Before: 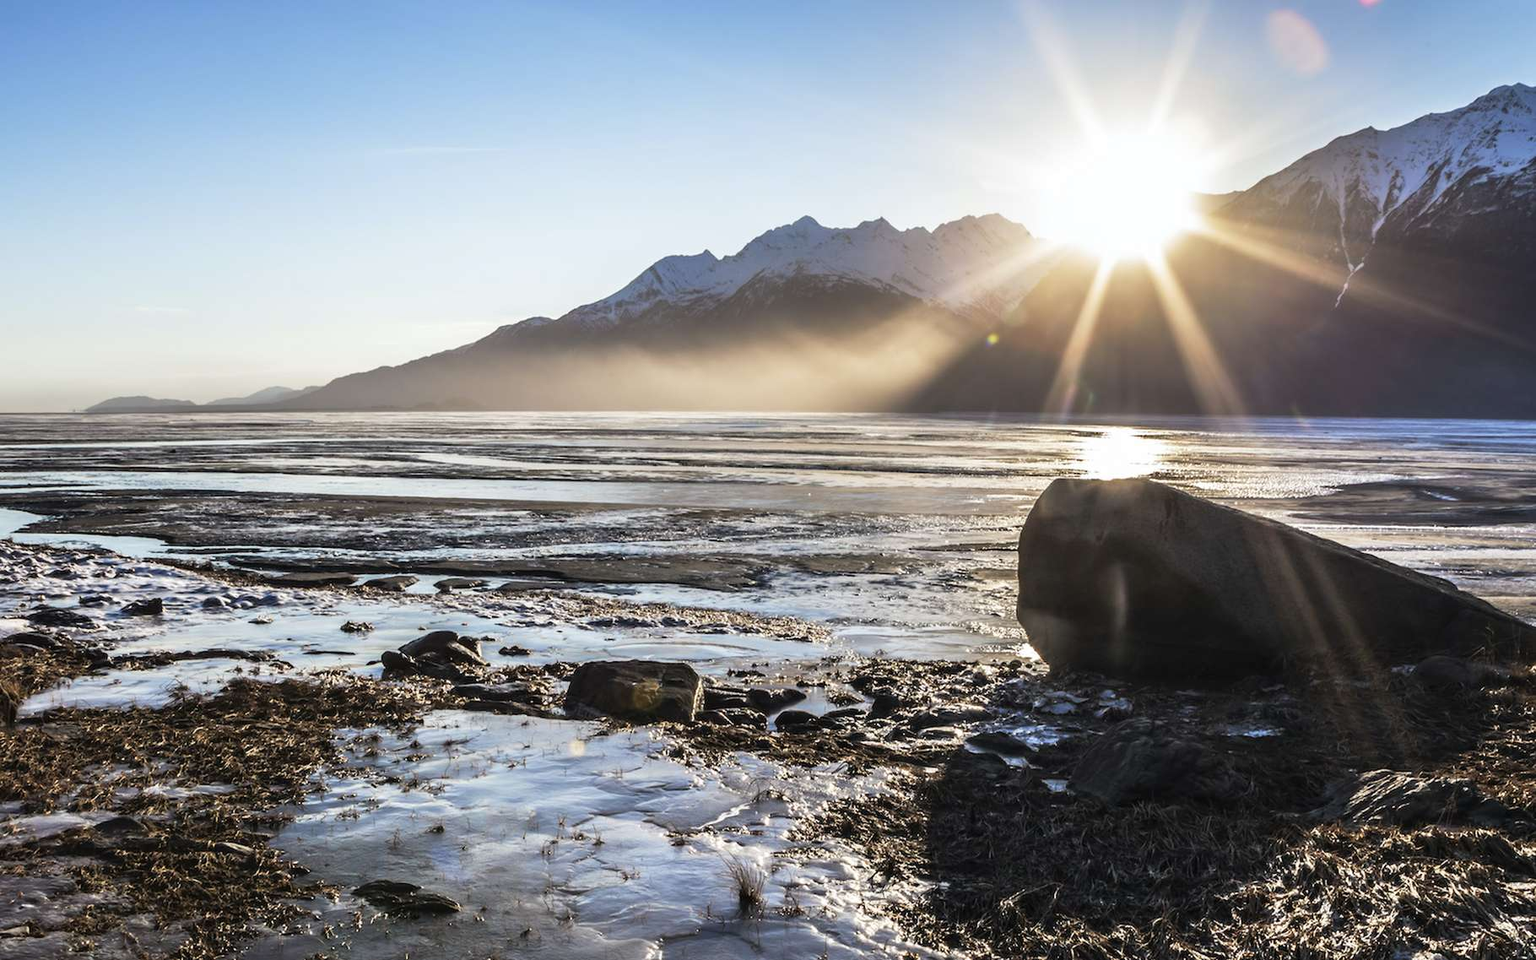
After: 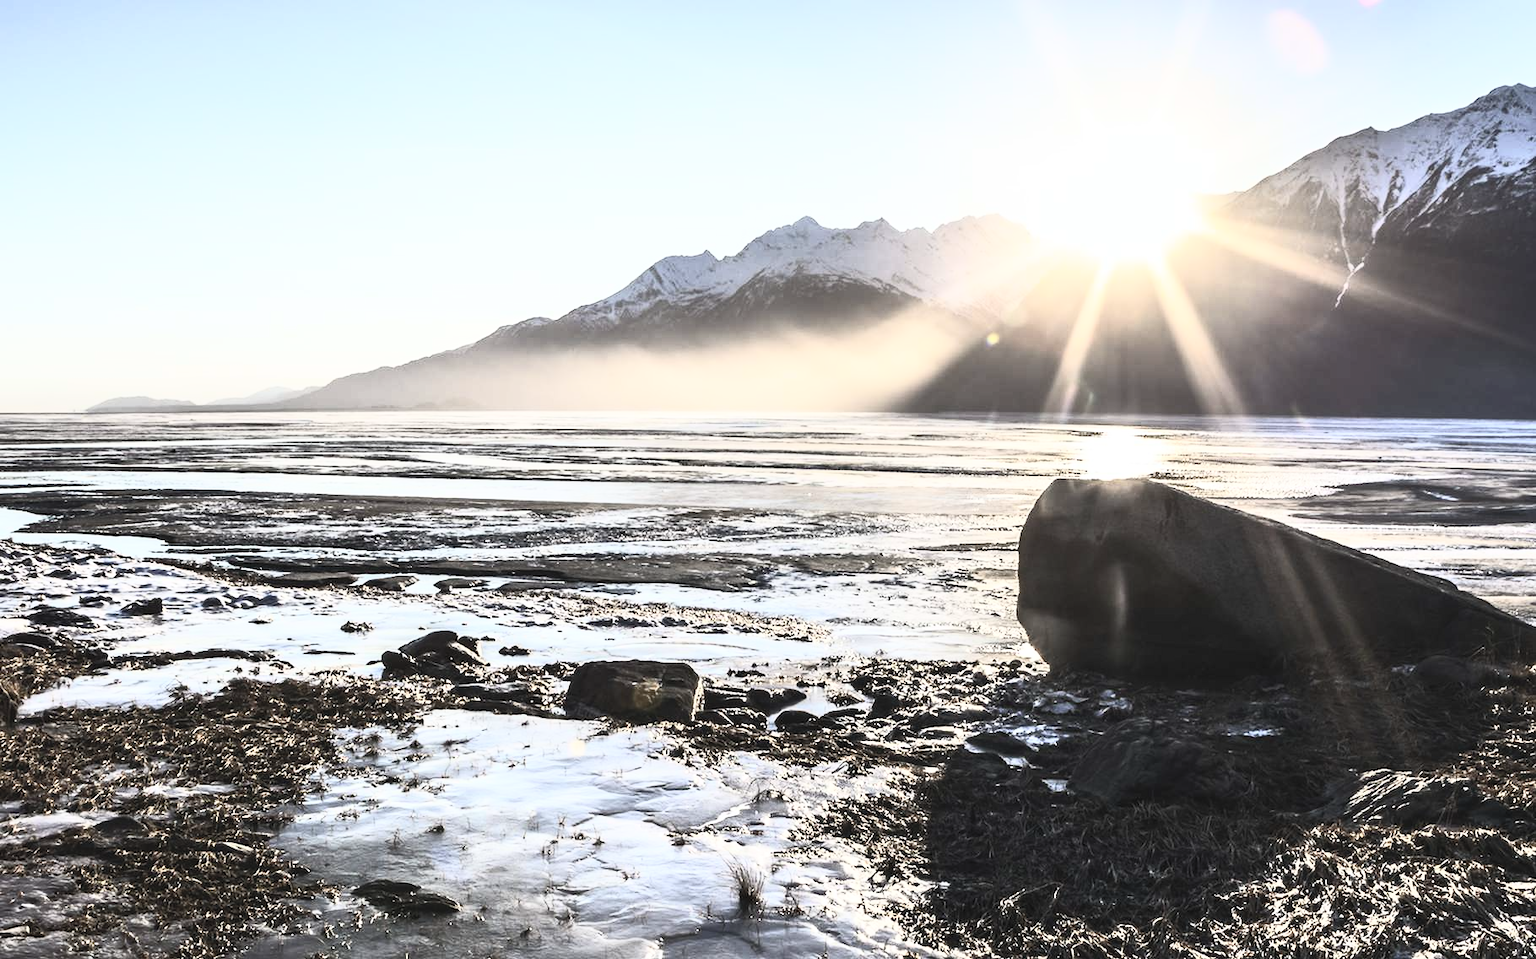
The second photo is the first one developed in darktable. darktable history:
contrast brightness saturation: contrast 0.582, brightness 0.575, saturation -0.338
